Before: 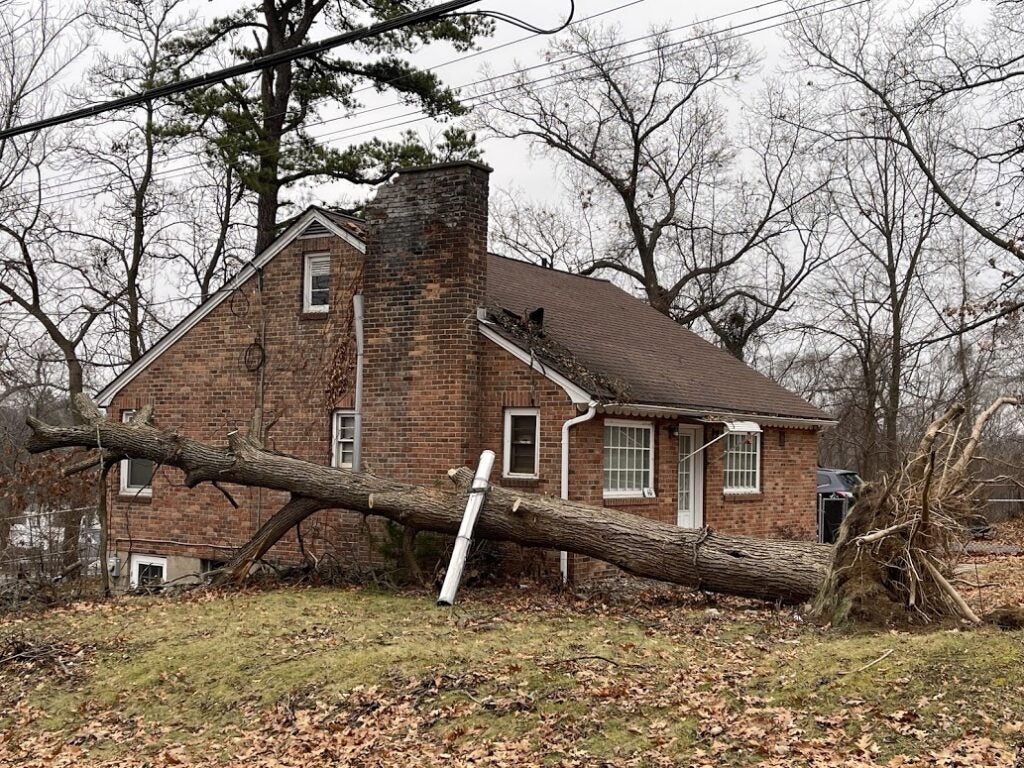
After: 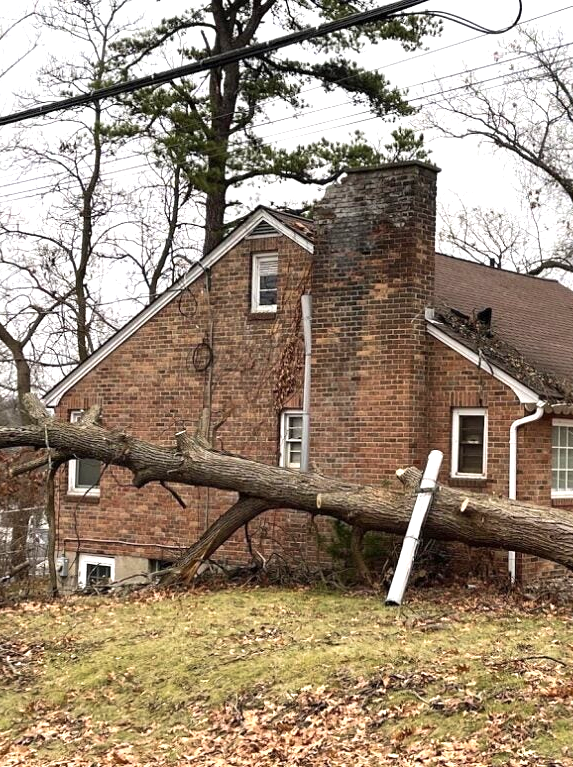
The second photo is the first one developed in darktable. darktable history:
crop: left 5.129%, right 38.84%
velvia: strength 14.75%
exposure: exposure 0.661 EV, compensate exposure bias true, compensate highlight preservation false
